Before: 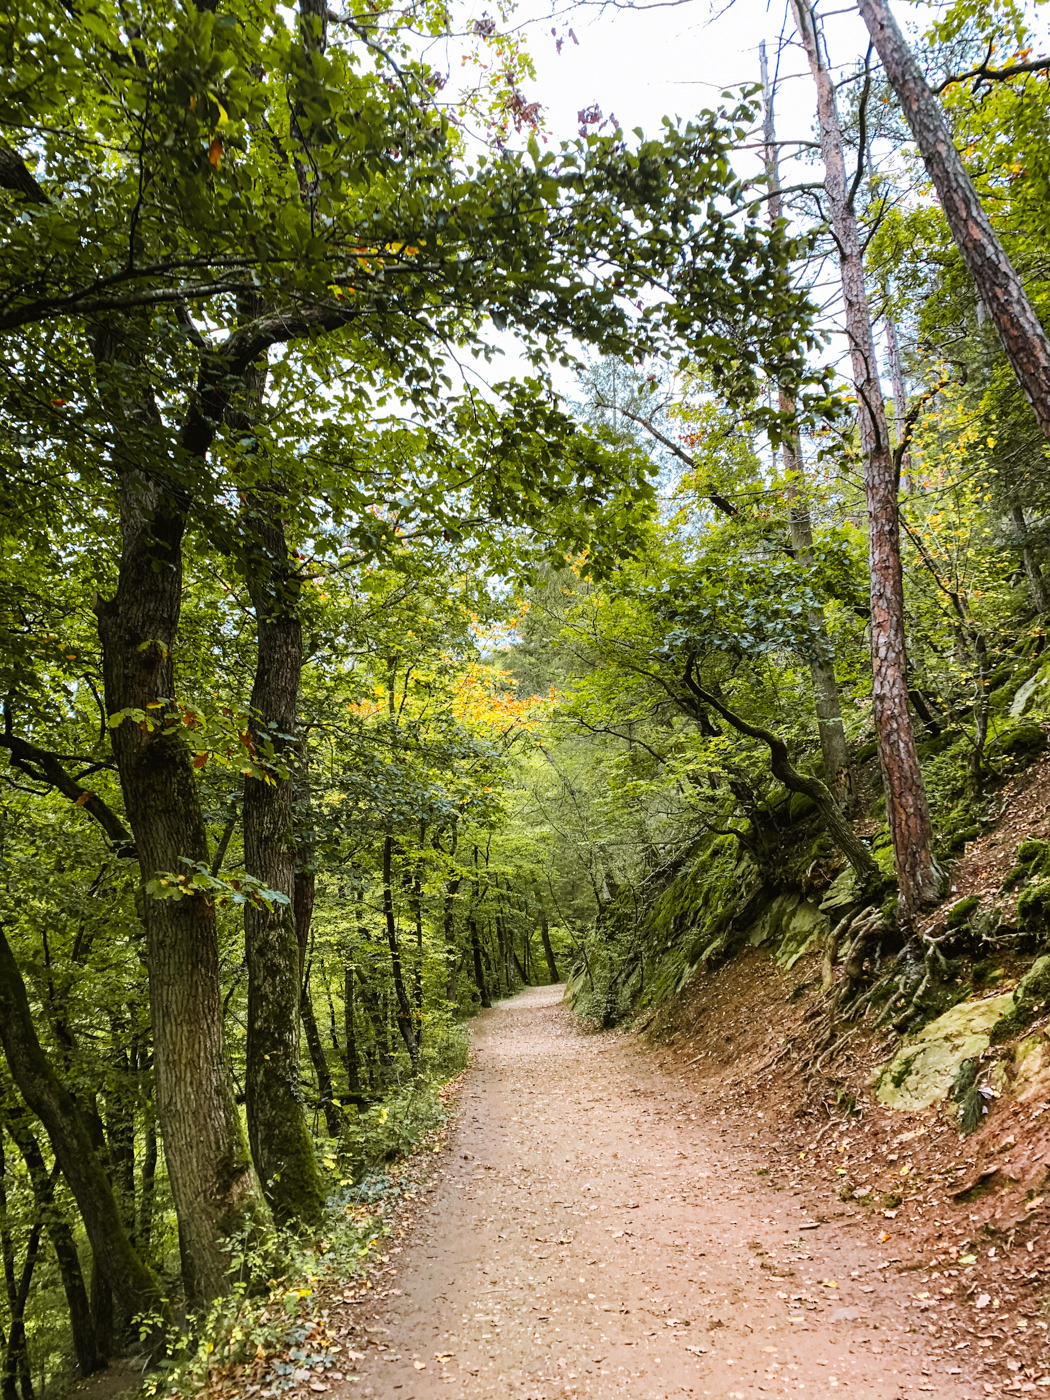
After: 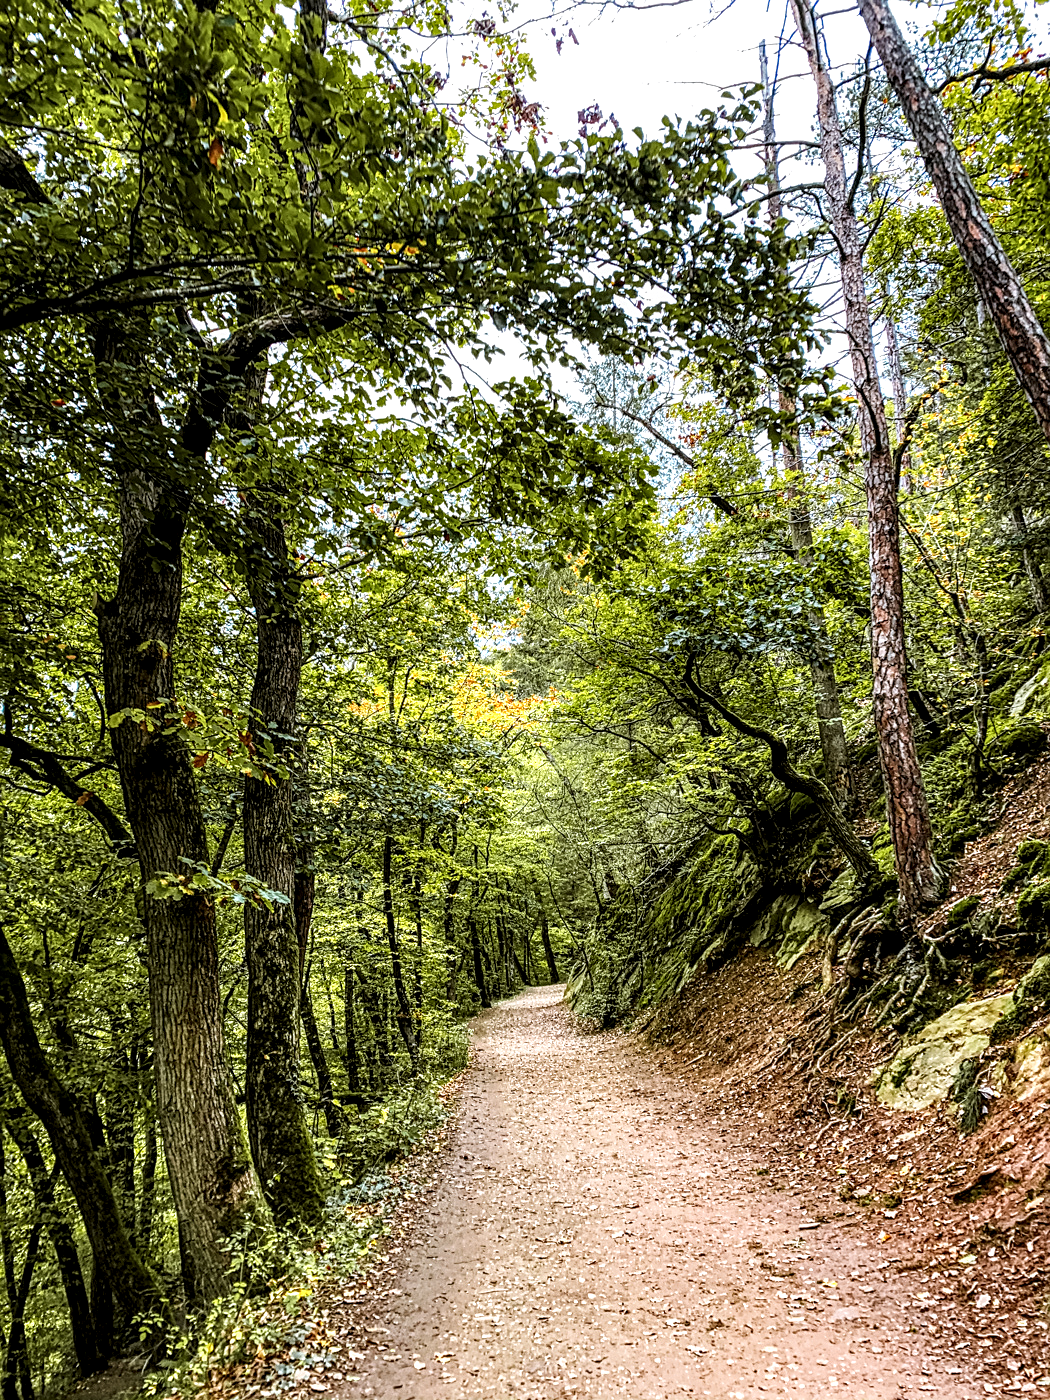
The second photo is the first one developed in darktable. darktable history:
sharpen: on, module defaults
local contrast: highlights 19%, detail 186%
